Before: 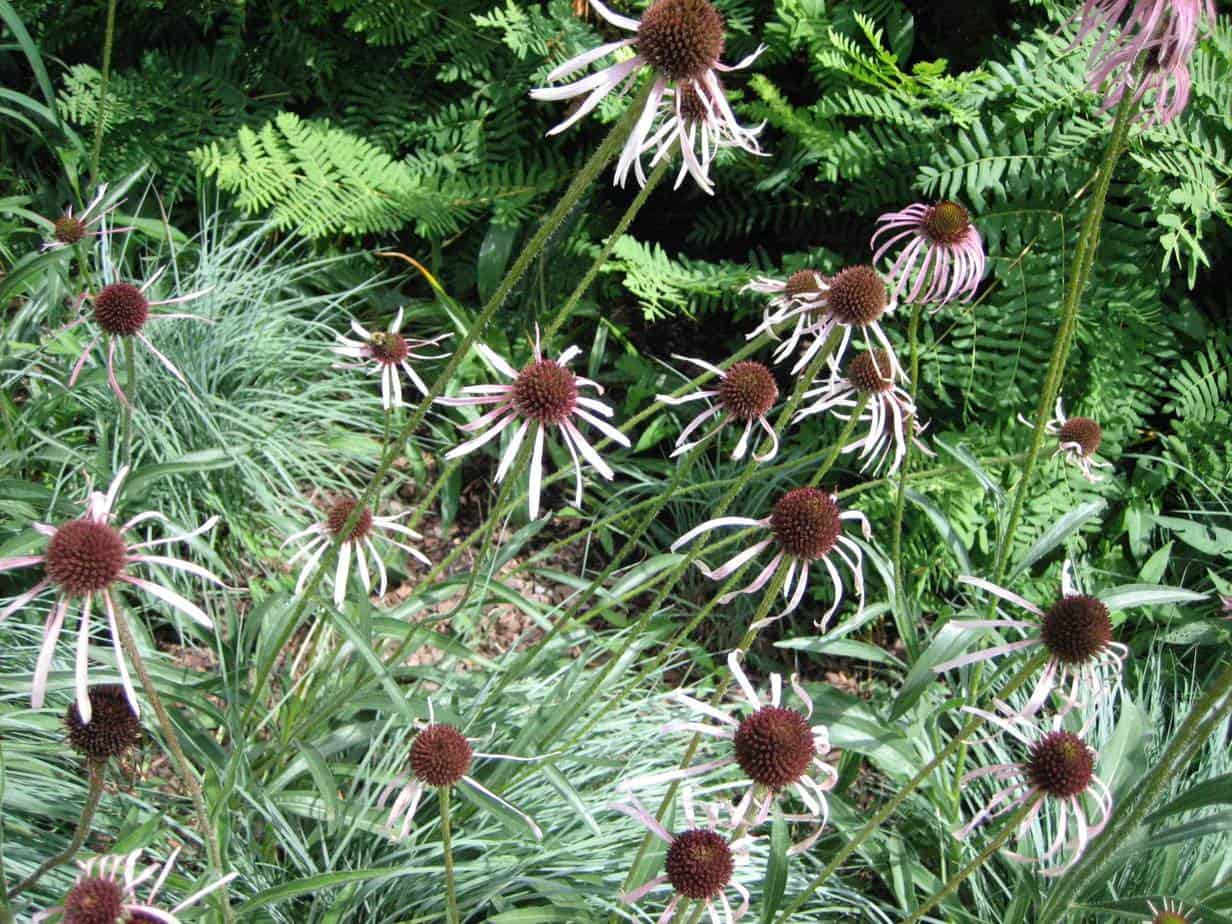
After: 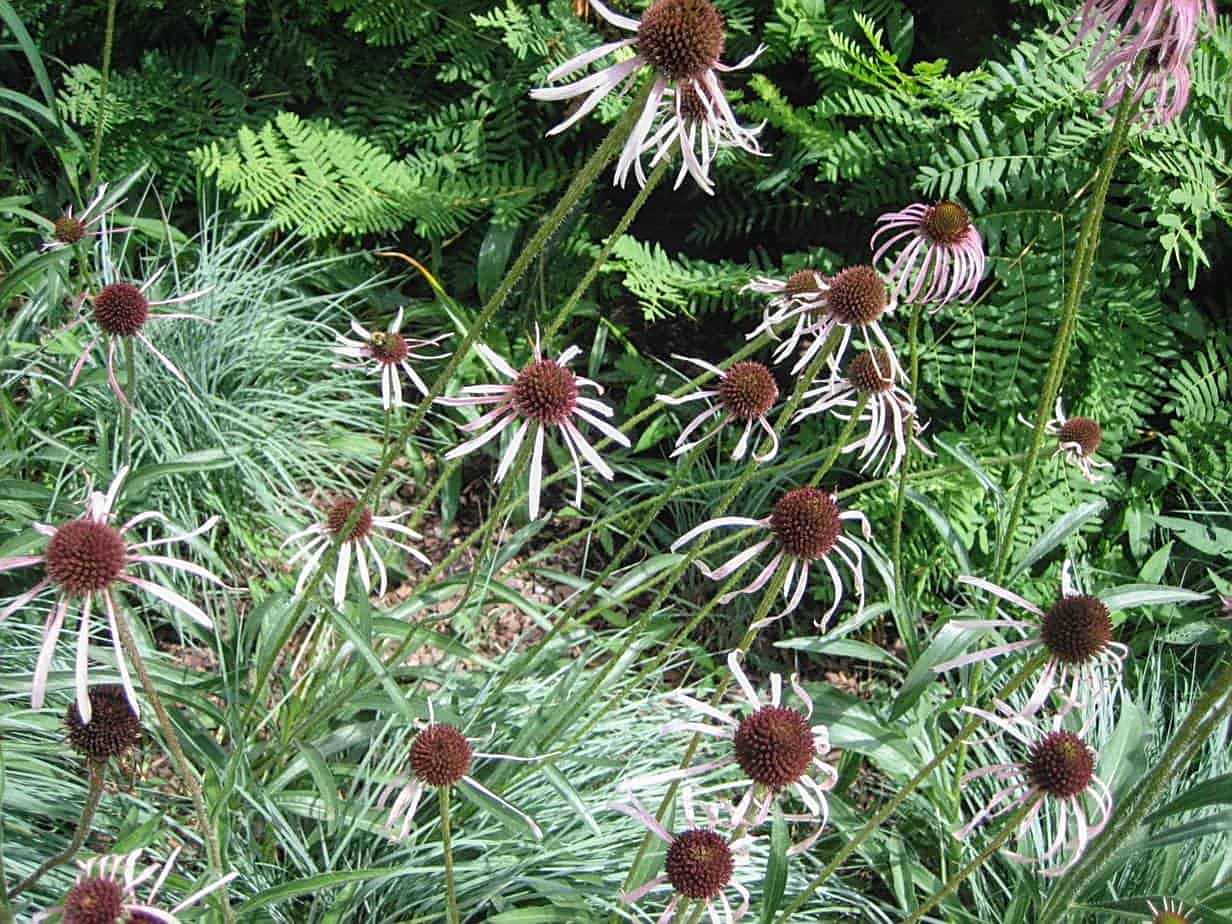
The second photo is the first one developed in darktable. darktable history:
sharpen: on, module defaults
local contrast: detail 110%
